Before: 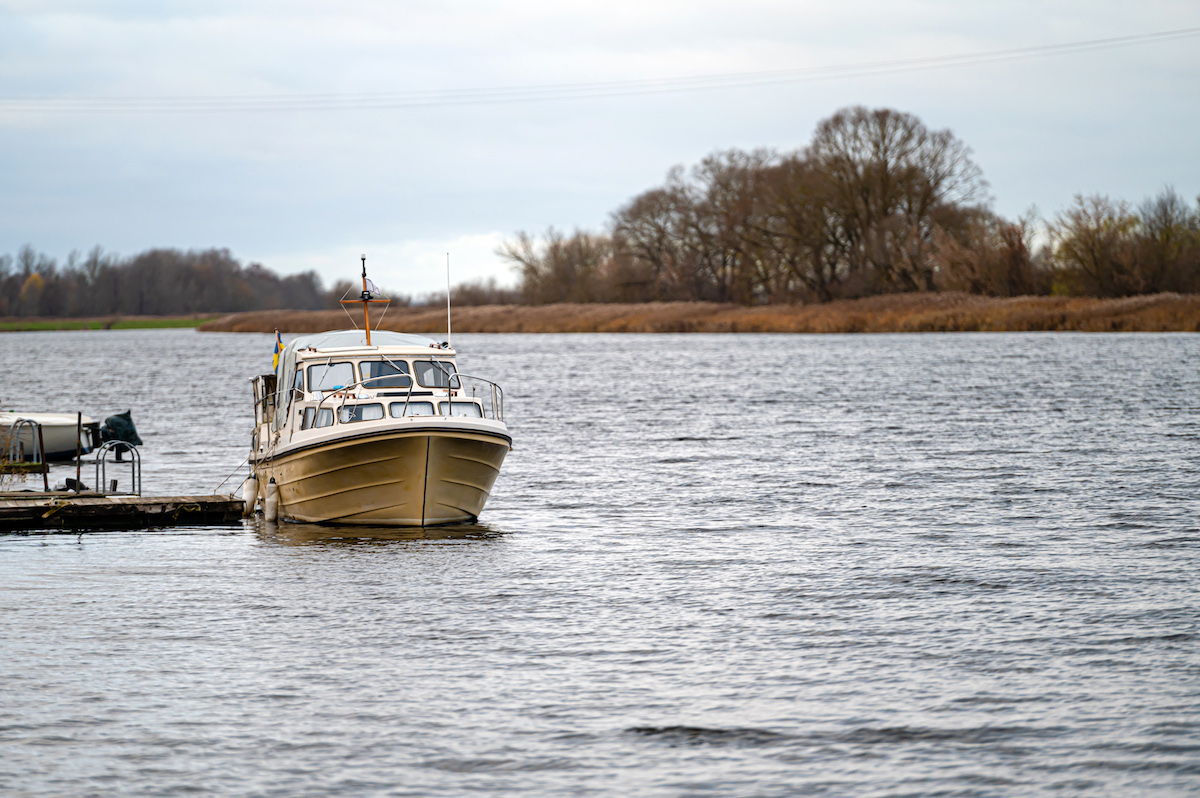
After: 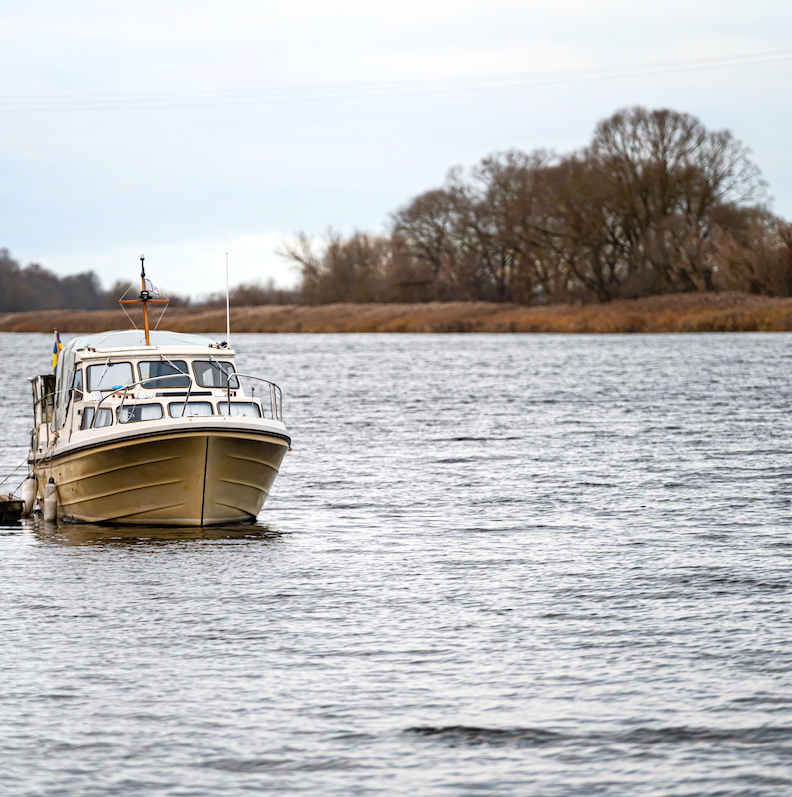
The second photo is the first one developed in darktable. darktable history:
local contrast: mode bilateral grid, contrast 15, coarseness 36, detail 105%, midtone range 0.2
crop and rotate: left 18.442%, right 15.508%
shadows and highlights: shadows 0, highlights 40
